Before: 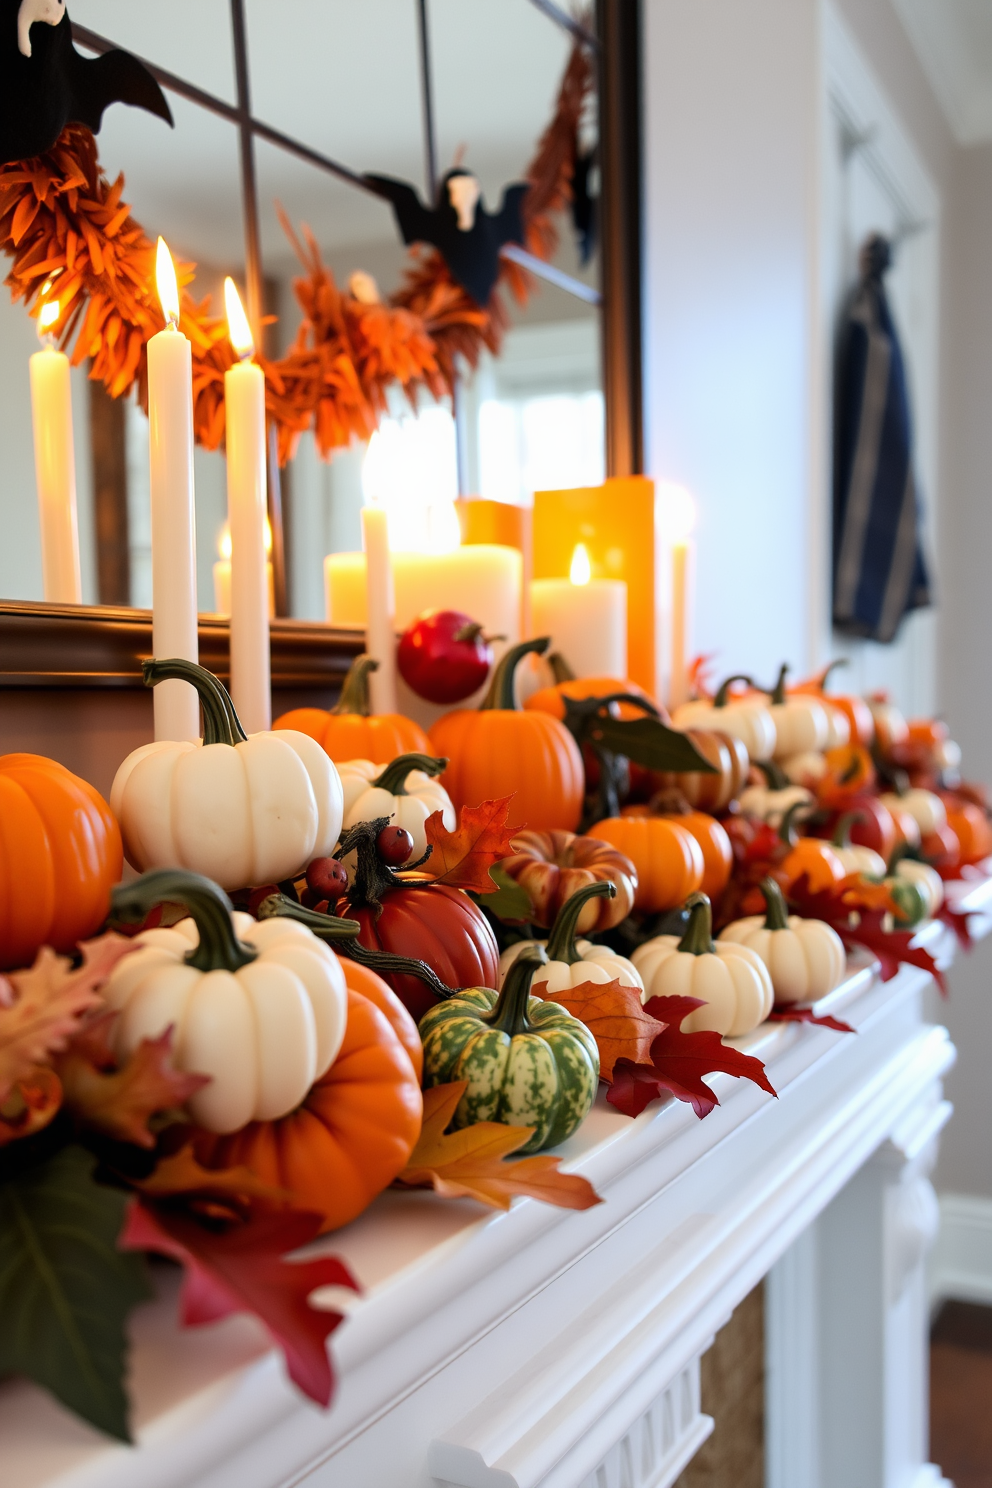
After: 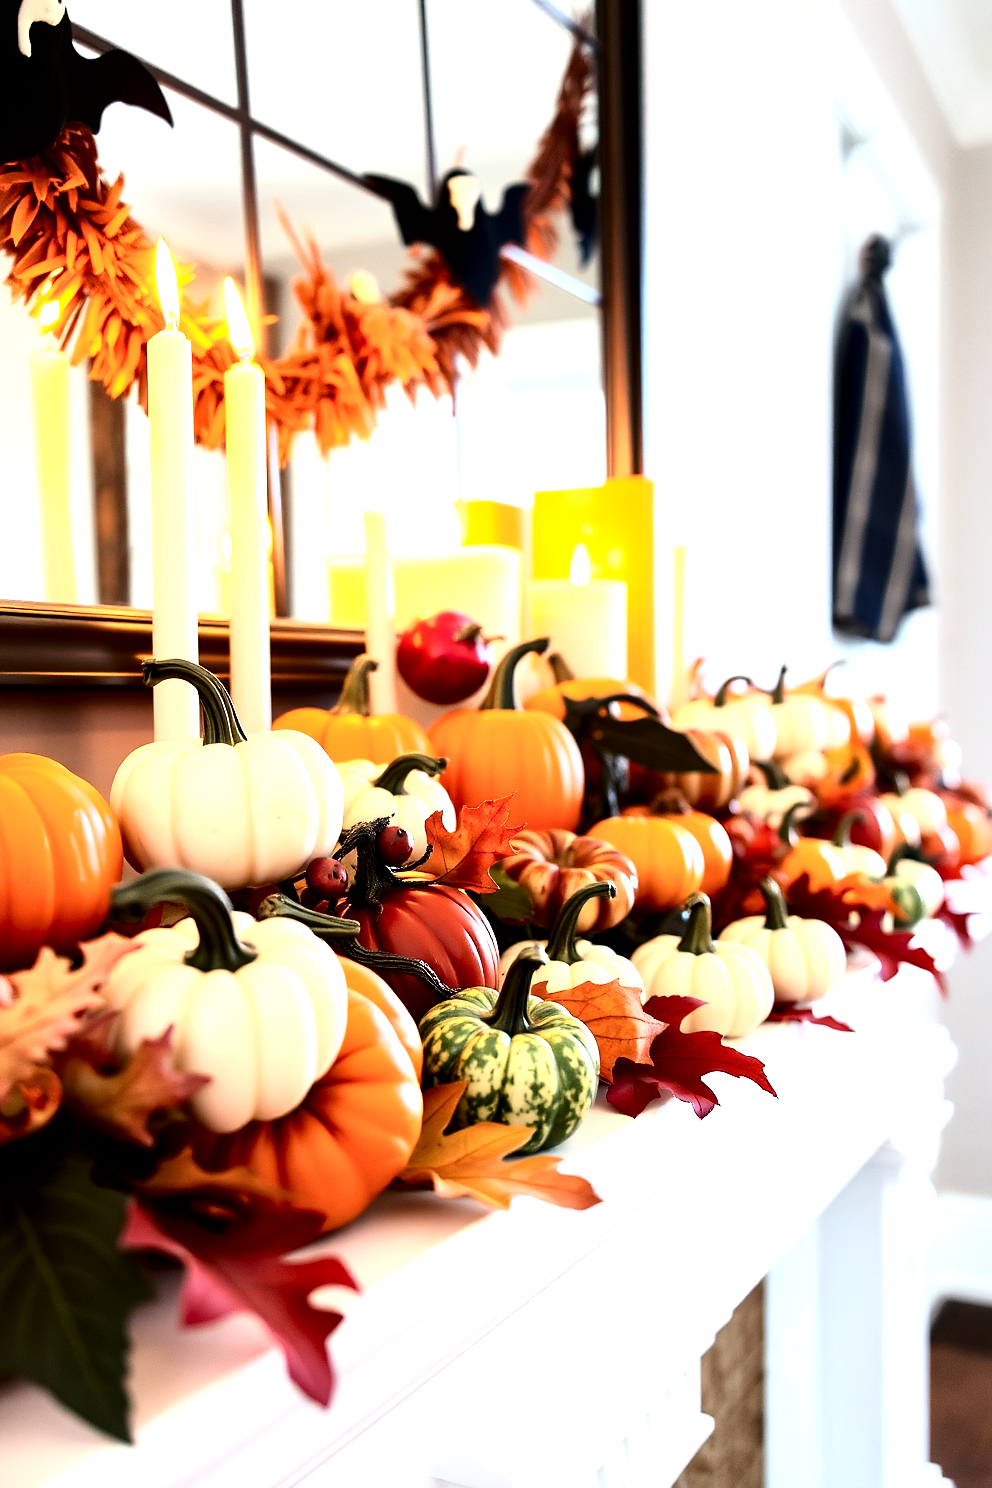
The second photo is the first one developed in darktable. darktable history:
tone equalizer: -8 EV -0.752 EV, -7 EV -0.668 EV, -6 EV -0.563 EV, -5 EV -0.397 EV, -3 EV 0.382 EV, -2 EV 0.6 EV, -1 EV 0.68 EV, +0 EV 0.723 EV, mask exposure compensation -0.508 EV
exposure: black level correction 0, exposure 0.499 EV, compensate highlight preservation false
contrast brightness saturation: contrast 0.286
sharpen: radius 1.026, threshold 1.021
local contrast: mode bilateral grid, contrast 20, coarseness 50, detail 159%, midtone range 0.2
